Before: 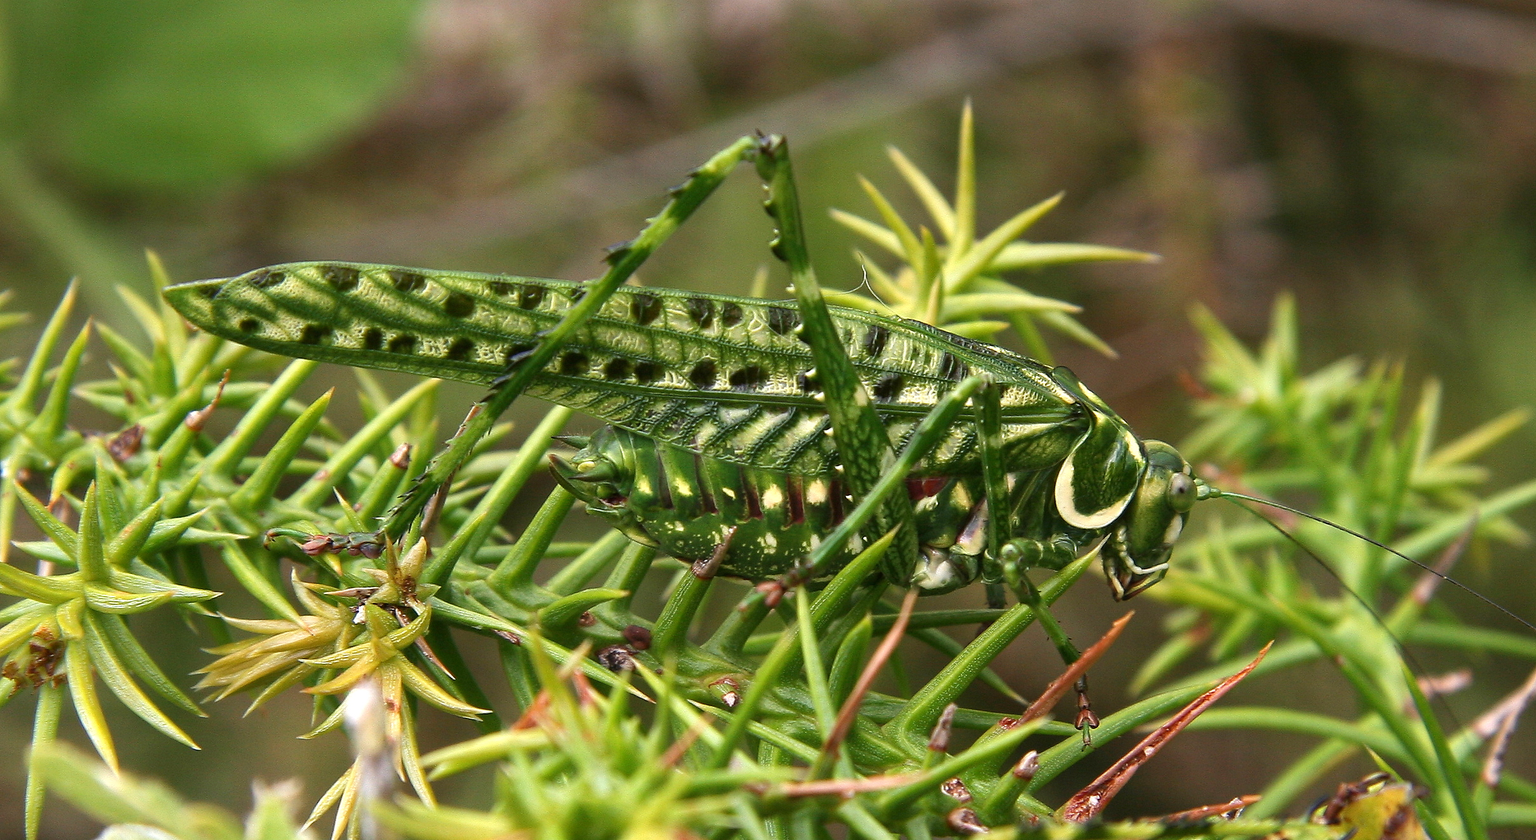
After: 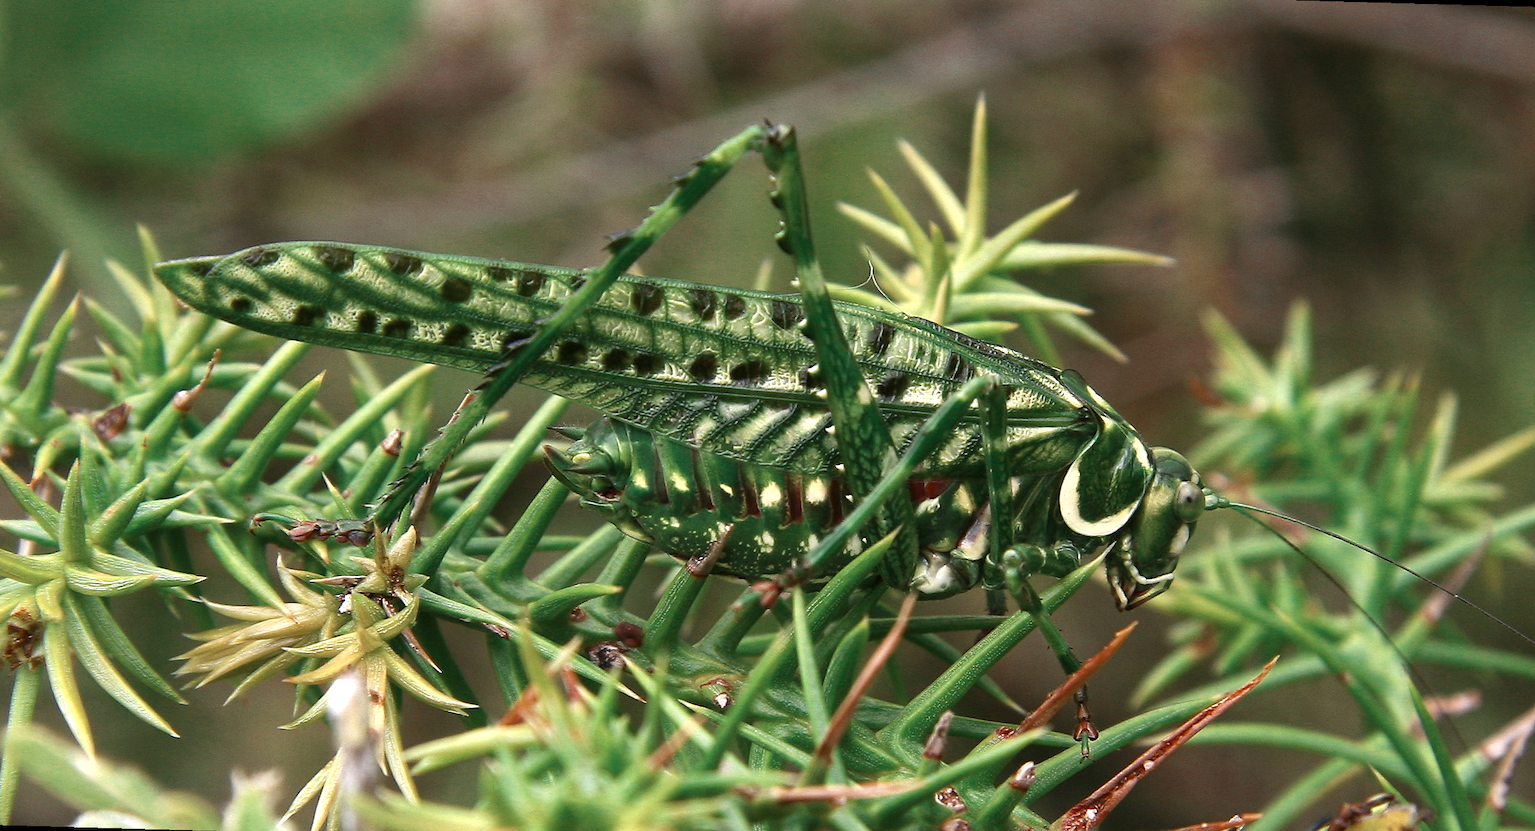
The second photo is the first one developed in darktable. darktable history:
exposure: exposure 0.197 EV, compensate highlight preservation false
color zones: curves: ch0 [(0, 0.5) (0.125, 0.4) (0.25, 0.5) (0.375, 0.4) (0.5, 0.4) (0.625, 0.35) (0.75, 0.35) (0.875, 0.5)]; ch1 [(0, 0.35) (0.125, 0.45) (0.25, 0.35) (0.375, 0.35) (0.5, 0.35) (0.625, 0.35) (0.75, 0.45) (0.875, 0.35)]; ch2 [(0, 0.6) (0.125, 0.5) (0.25, 0.5) (0.375, 0.6) (0.5, 0.6) (0.625, 0.5) (0.75, 0.5) (0.875, 0.5)]
contrast brightness saturation: contrast 0.03, brightness -0.04
rotate and perspective: rotation 1.57°, crop left 0.018, crop right 0.982, crop top 0.039, crop bottom 0.961
